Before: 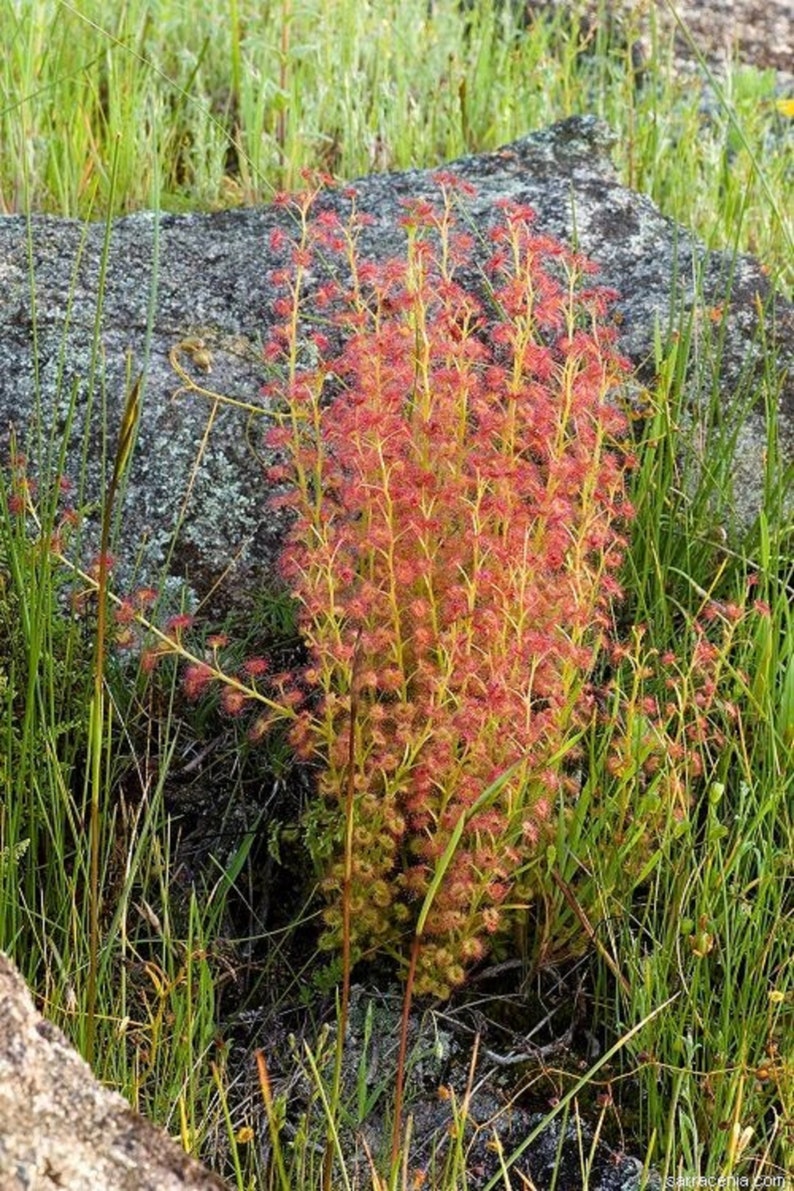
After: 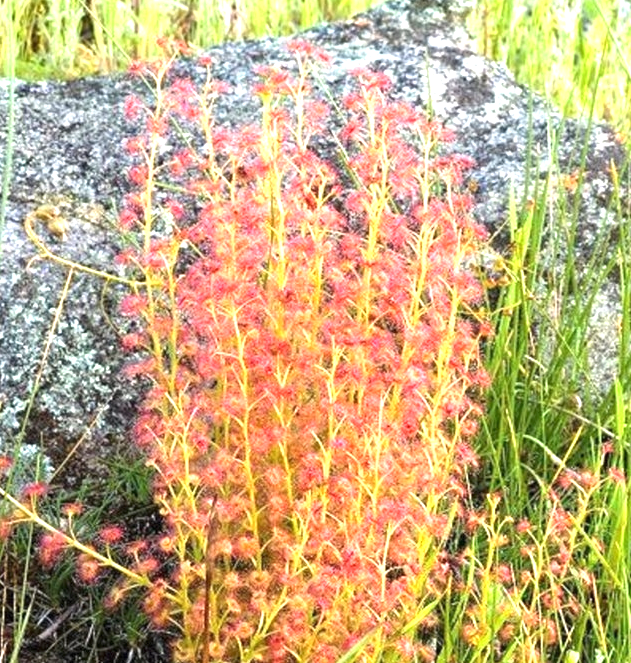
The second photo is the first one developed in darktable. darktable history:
exposure: black level correction 0, exposure 1.2 EV, compensate highlight preservation false
crop: left 18.38%, top 11.092%, right 2.134%, bottom 33.217%
